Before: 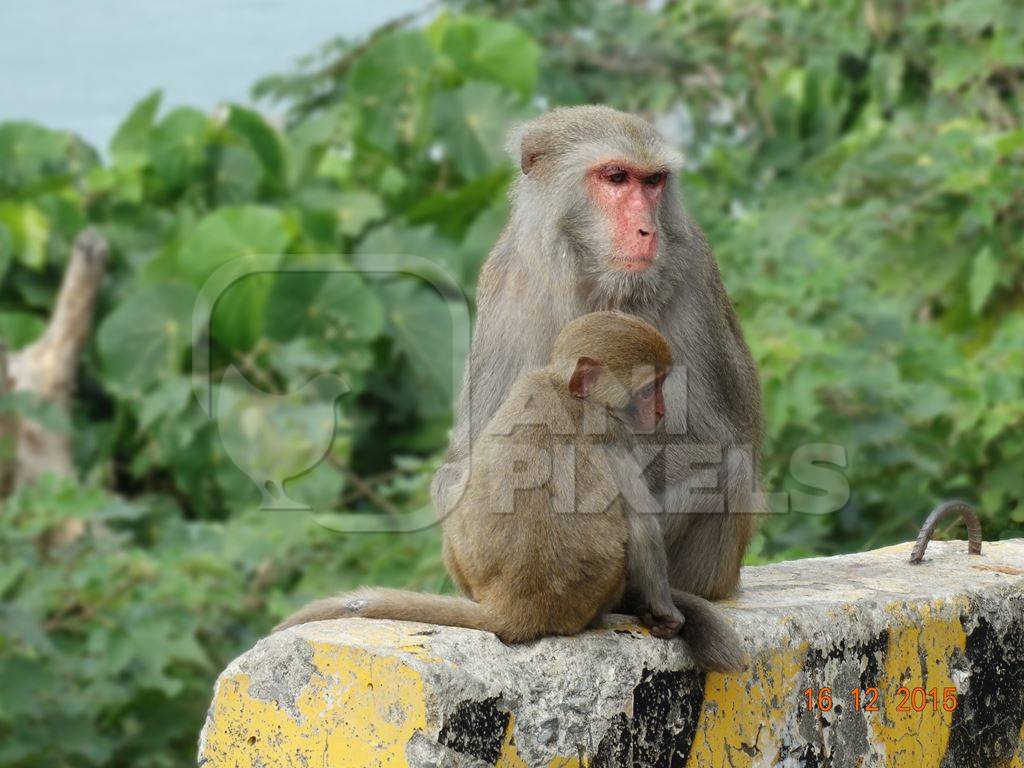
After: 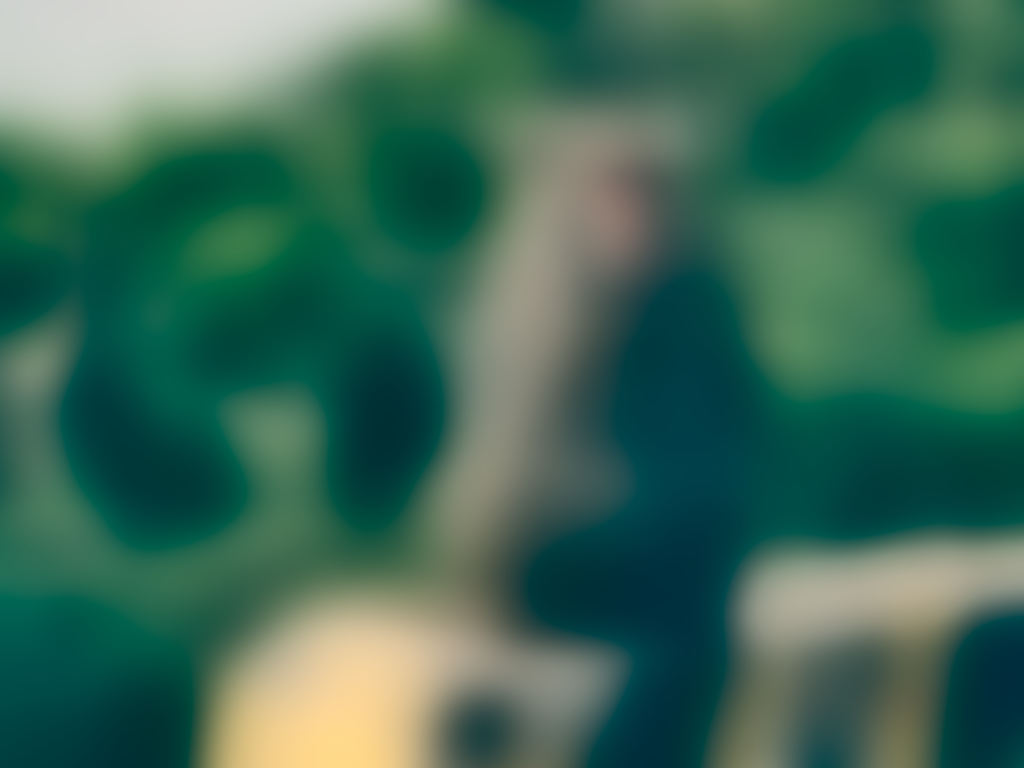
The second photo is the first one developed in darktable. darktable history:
shadows and highlights: shadows 60, soften with gaussian
color balance: lift [1.006, 0.985, 1.002, 1.015], gamma [1, 0.953, 1.008, 1.047], gain [1.076, 1.13, 1.004, 0.87]
lowpass: radius 31.92, contrast 1.72, brightness -0.98, saturation 0.94
